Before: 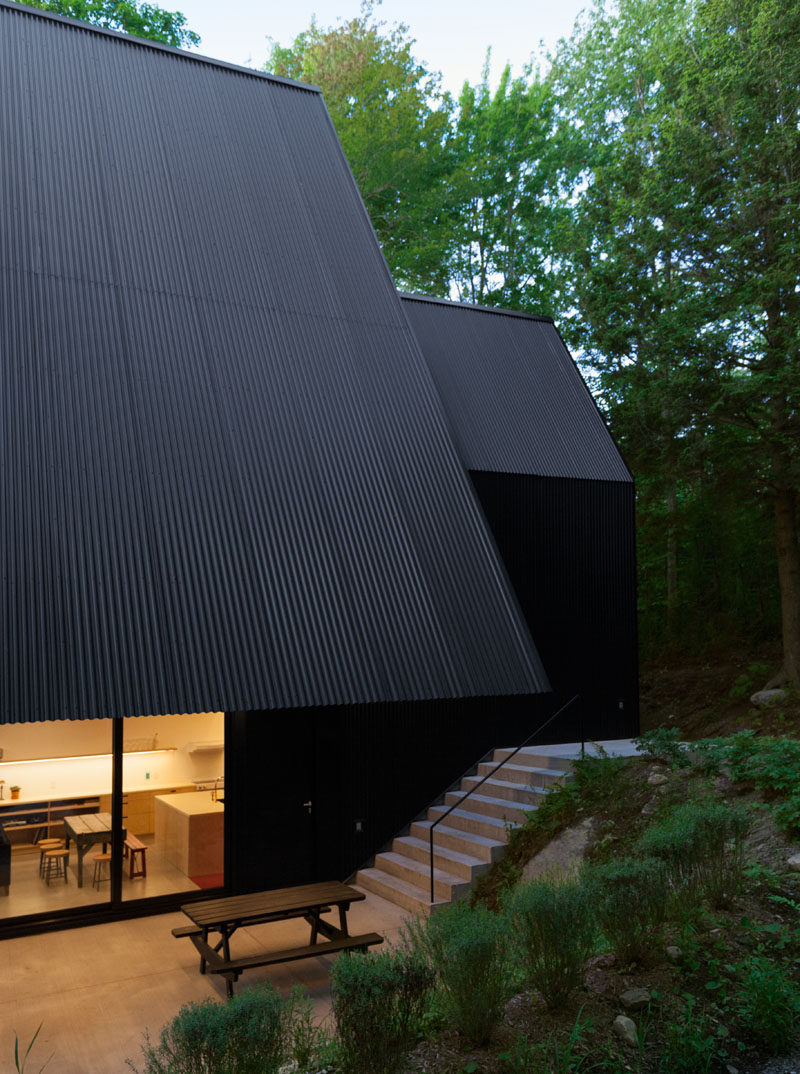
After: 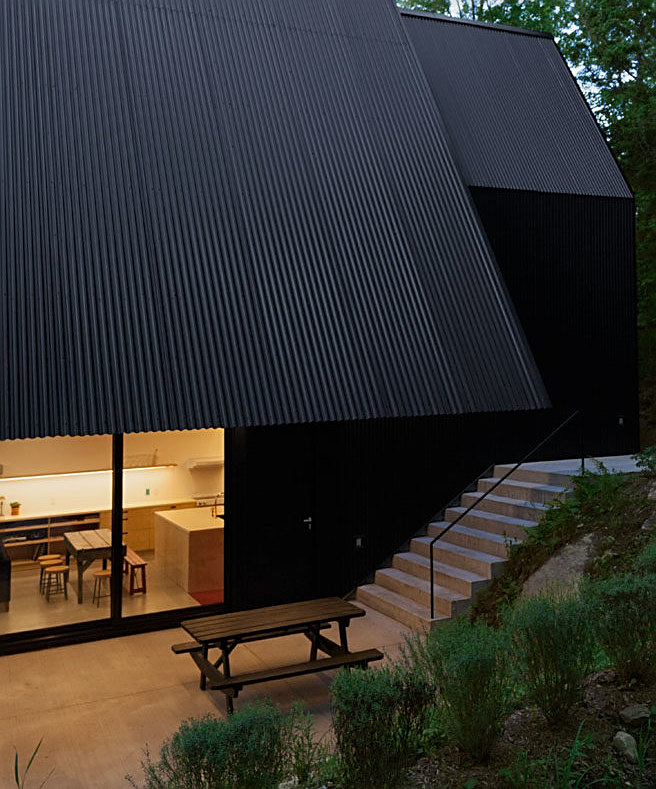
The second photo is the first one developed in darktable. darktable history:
crop: top 26.531%, right 17.959%
exposure: exposure -0.21 EV, compensate highlight preservation false
sharpen: on, module defaults
